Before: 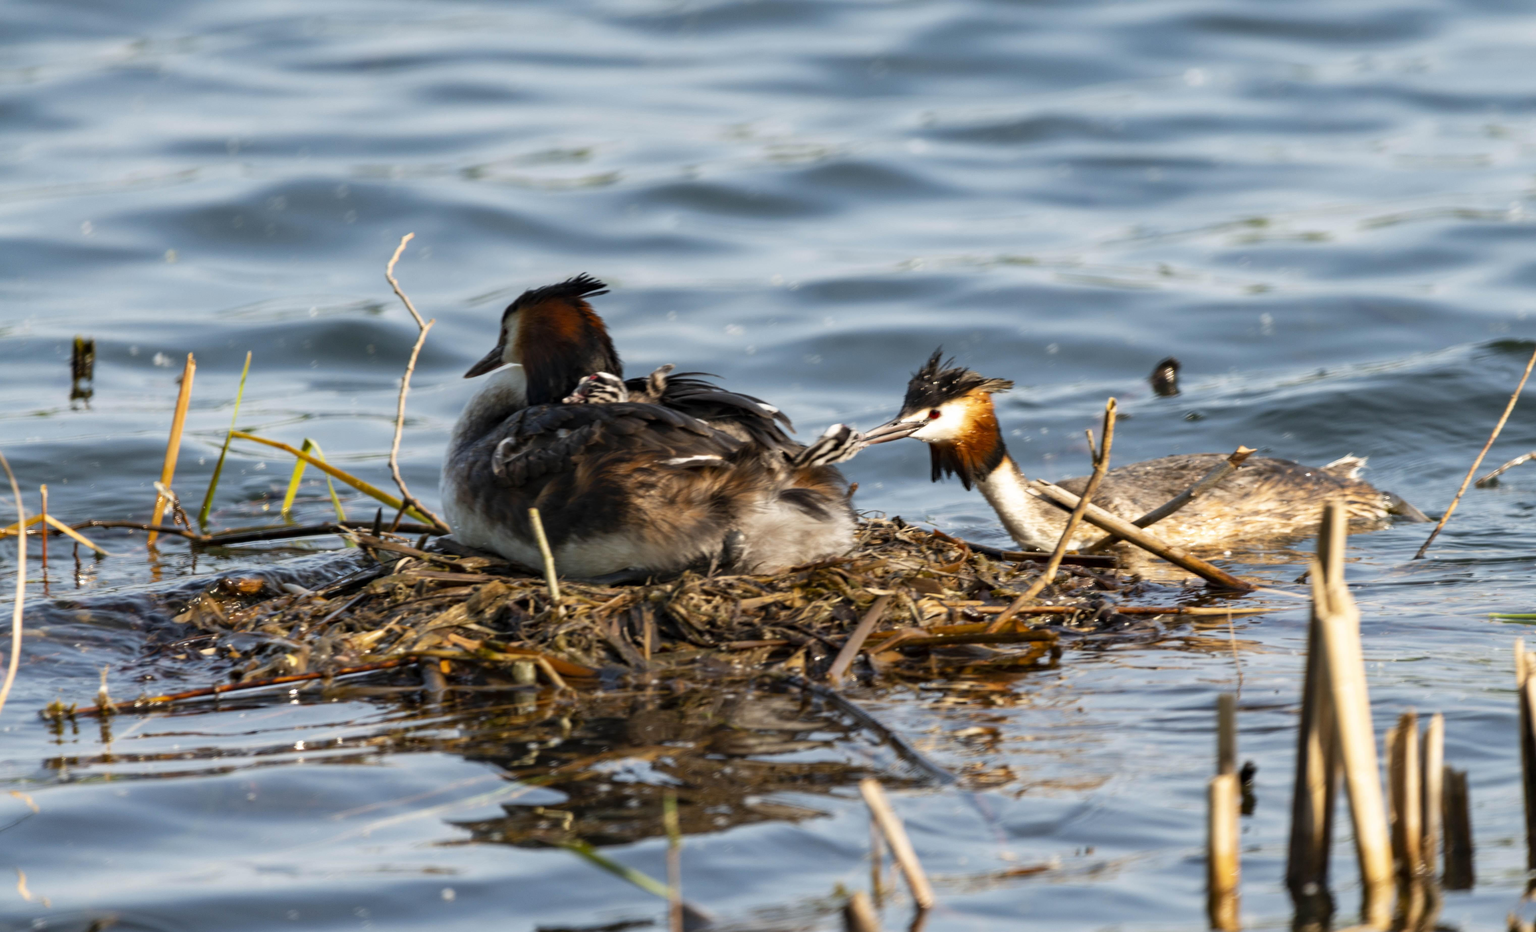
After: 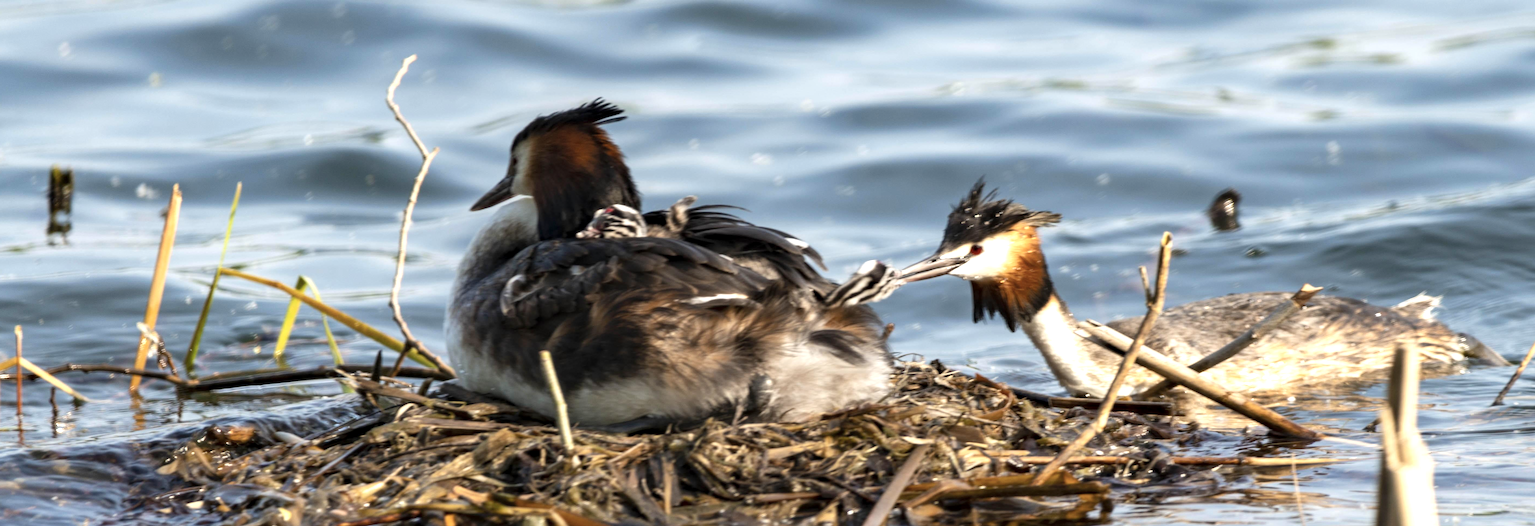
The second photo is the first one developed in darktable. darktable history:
color zones: curves: ch0 [(0, 0.5) (0.143, 0.52) (0.286, 0.5) (0.429, 0.5) (0.571, 0.5) (0.714, 0.5) (0.857, 0.5) (1, 0.5)]; ch1 [(0, 0.489) (0.155, 0.45) (0.286, 0.466) (0.429, 0.5) (0.571, 0.5) (0.714, 0.5) (0.857, 0.5) (1, 0.489)], mix 101.22%
crop: left 1.763%, top 19.572%, right 5.25%, bottom 27.873%
exposure: black level correction 0.001, exposure 0.499 EV, compensate highlight preservation false
